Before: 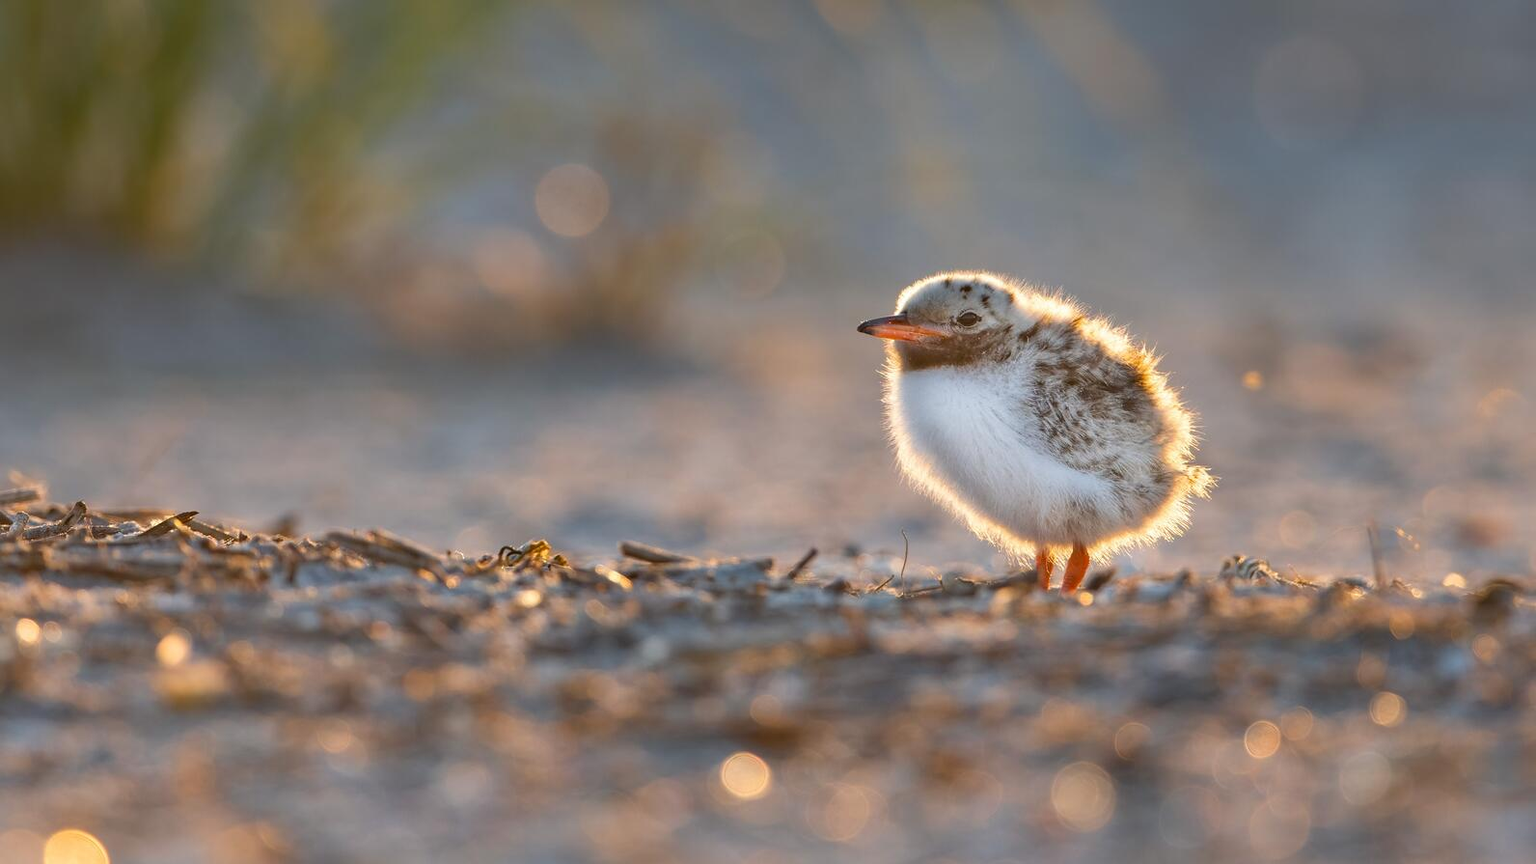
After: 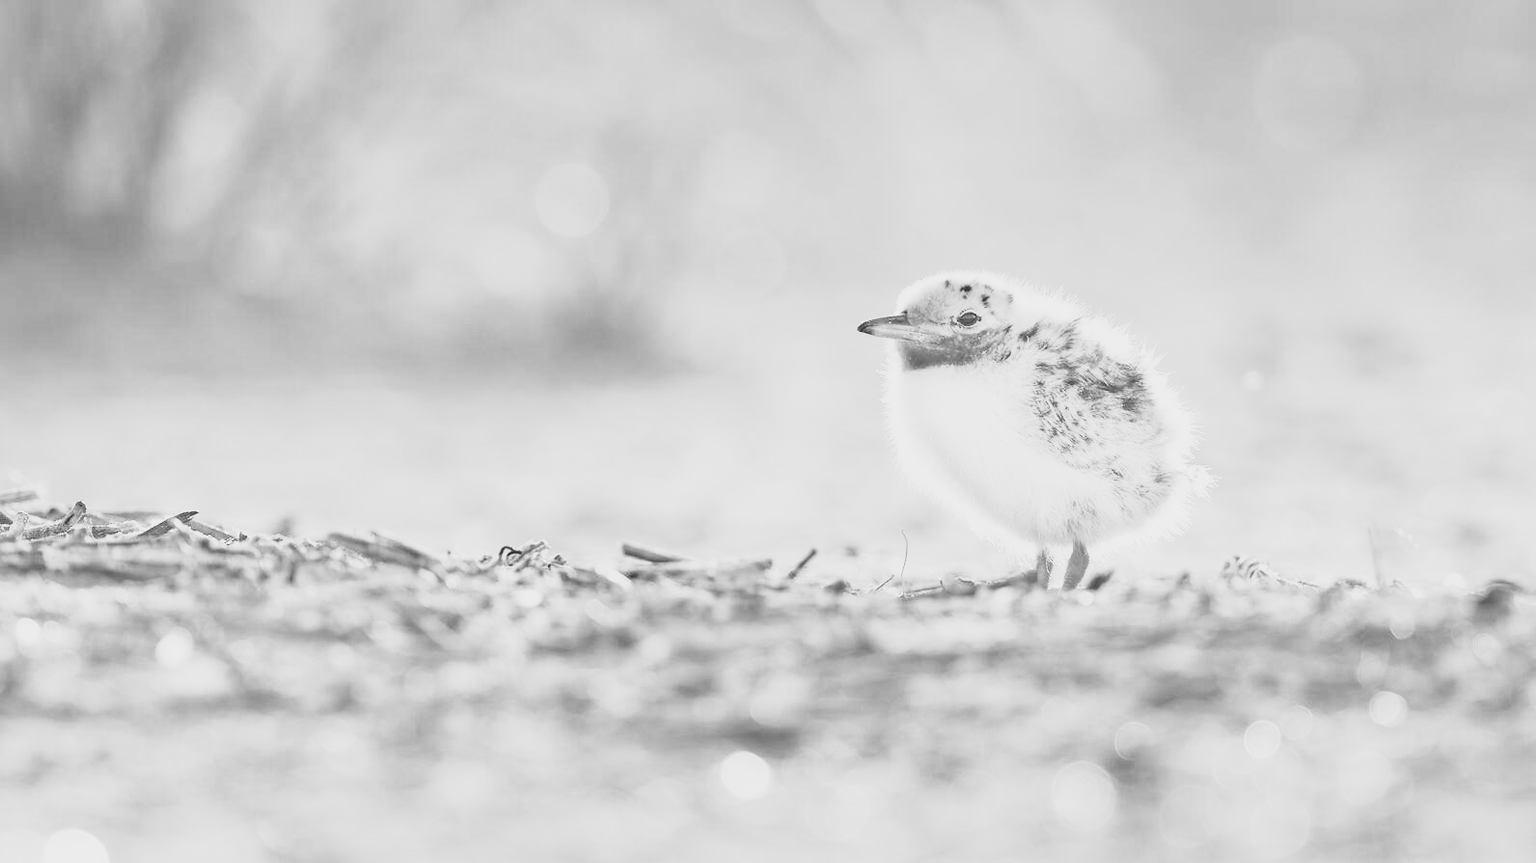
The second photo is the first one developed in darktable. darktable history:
monochrome: a -92.57, b 58.91
base curve: curves: ch0 [(0, 0) (0.495, 0.917) (1, 1)]
